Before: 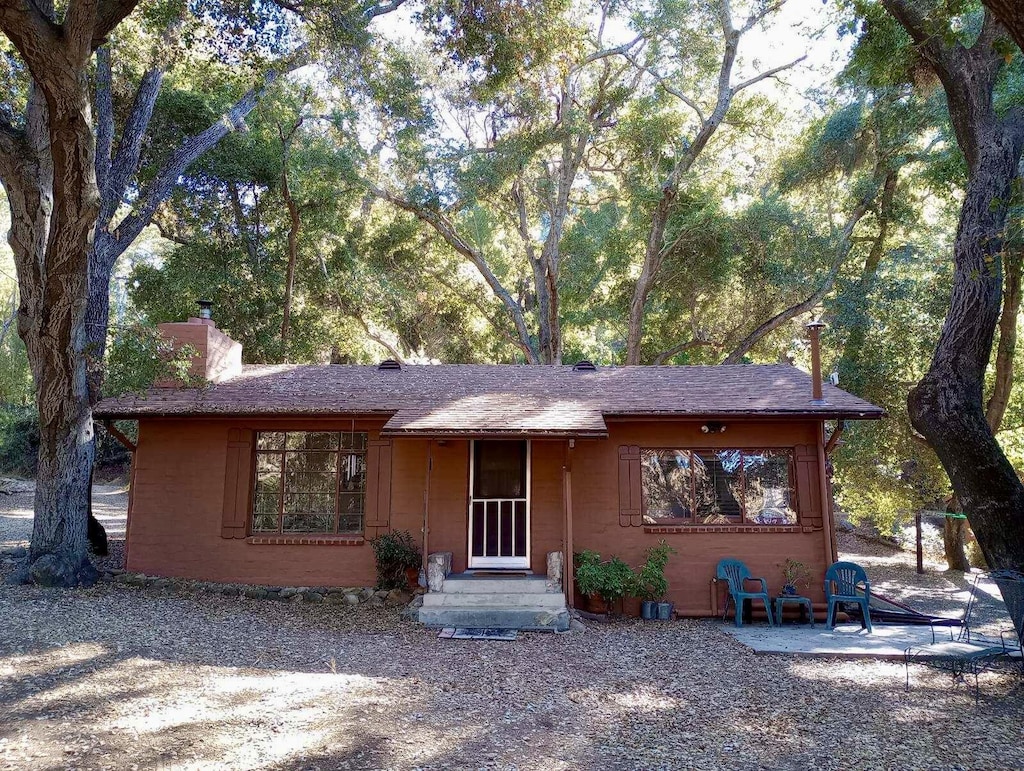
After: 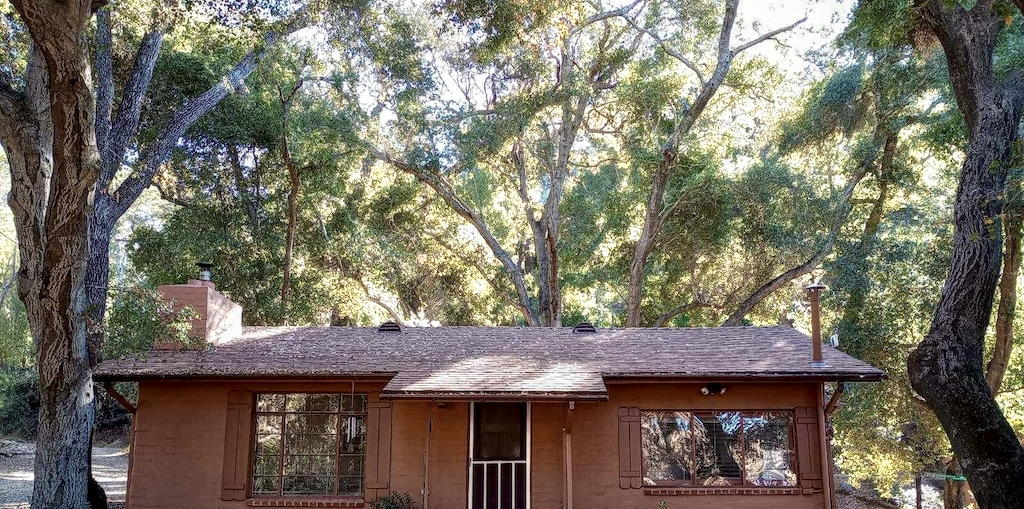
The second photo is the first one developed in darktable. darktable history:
local contrast: on, module defaults
crop and rotate: top 4.936%, bottom 28.929%
color zones: curves: ch0 [(0.018, 0.548) (0.224, 0.64) (0.425, 0.447) (0.675, 0.575) (0.732, 0.579)]; ch1 [(0.066, 0.487) (0.25, 0.5) (0.404, 0.43) (0.75, 0.421) (0.956, 0.421)]; ch2 [(0.044, 0.561) (0.215, 0.465) (0.399, 0.544) (0.465, 0.548) (0.614, 0.447) (0.724, 0.43) (0.882, 0.623) (0.956, 0.632)]
